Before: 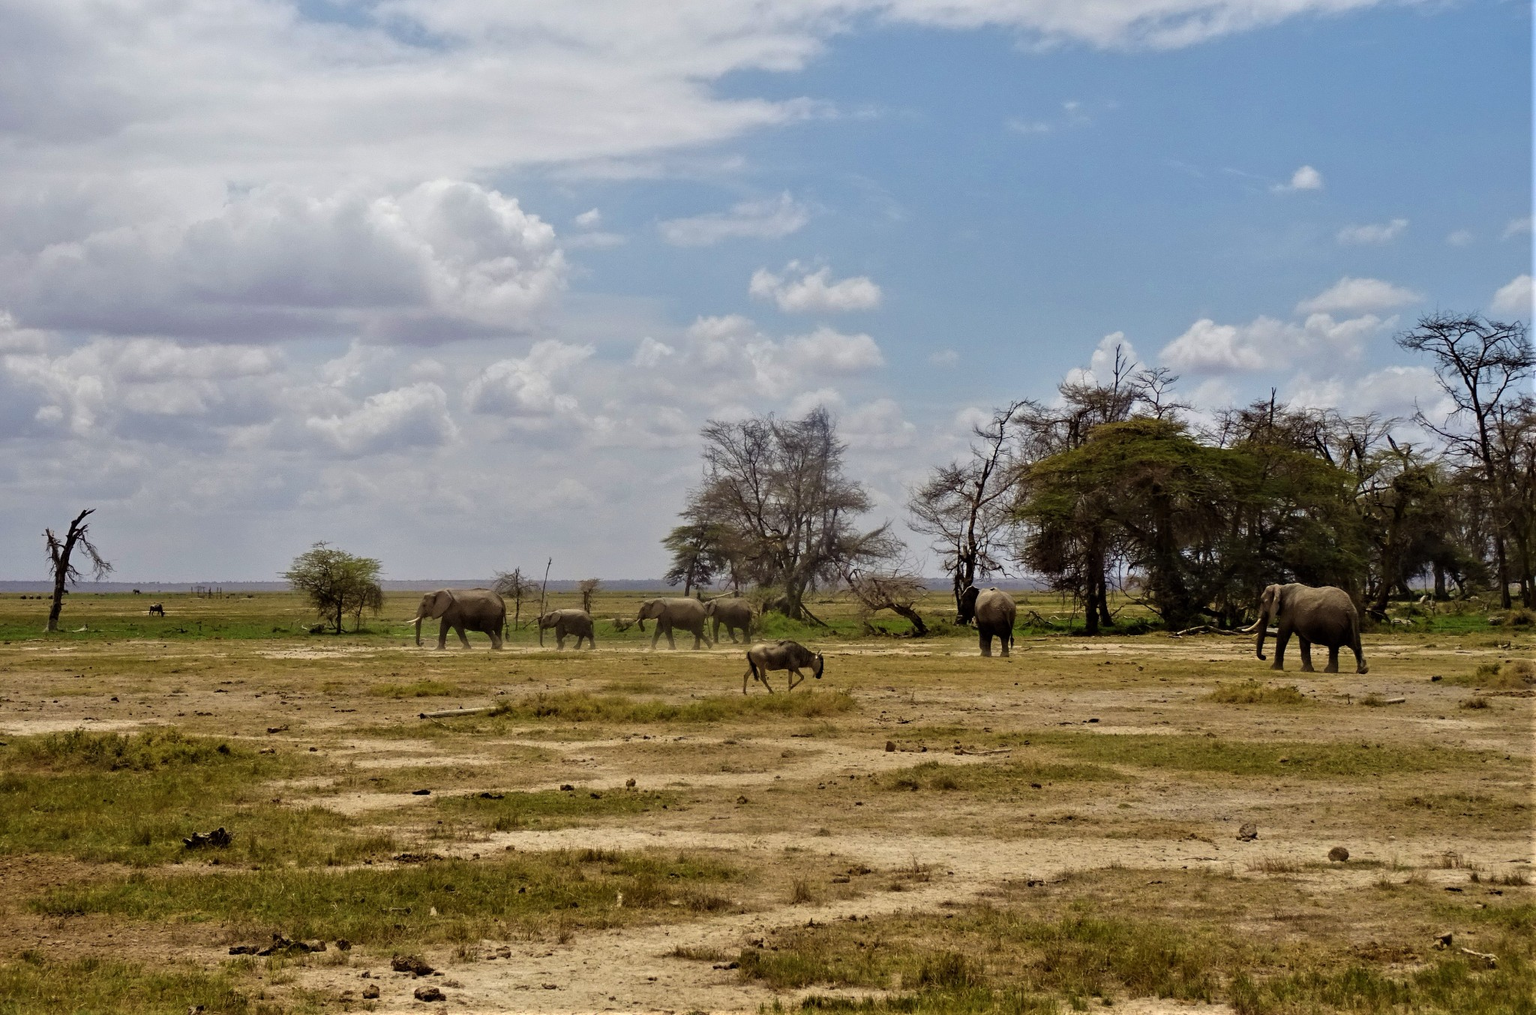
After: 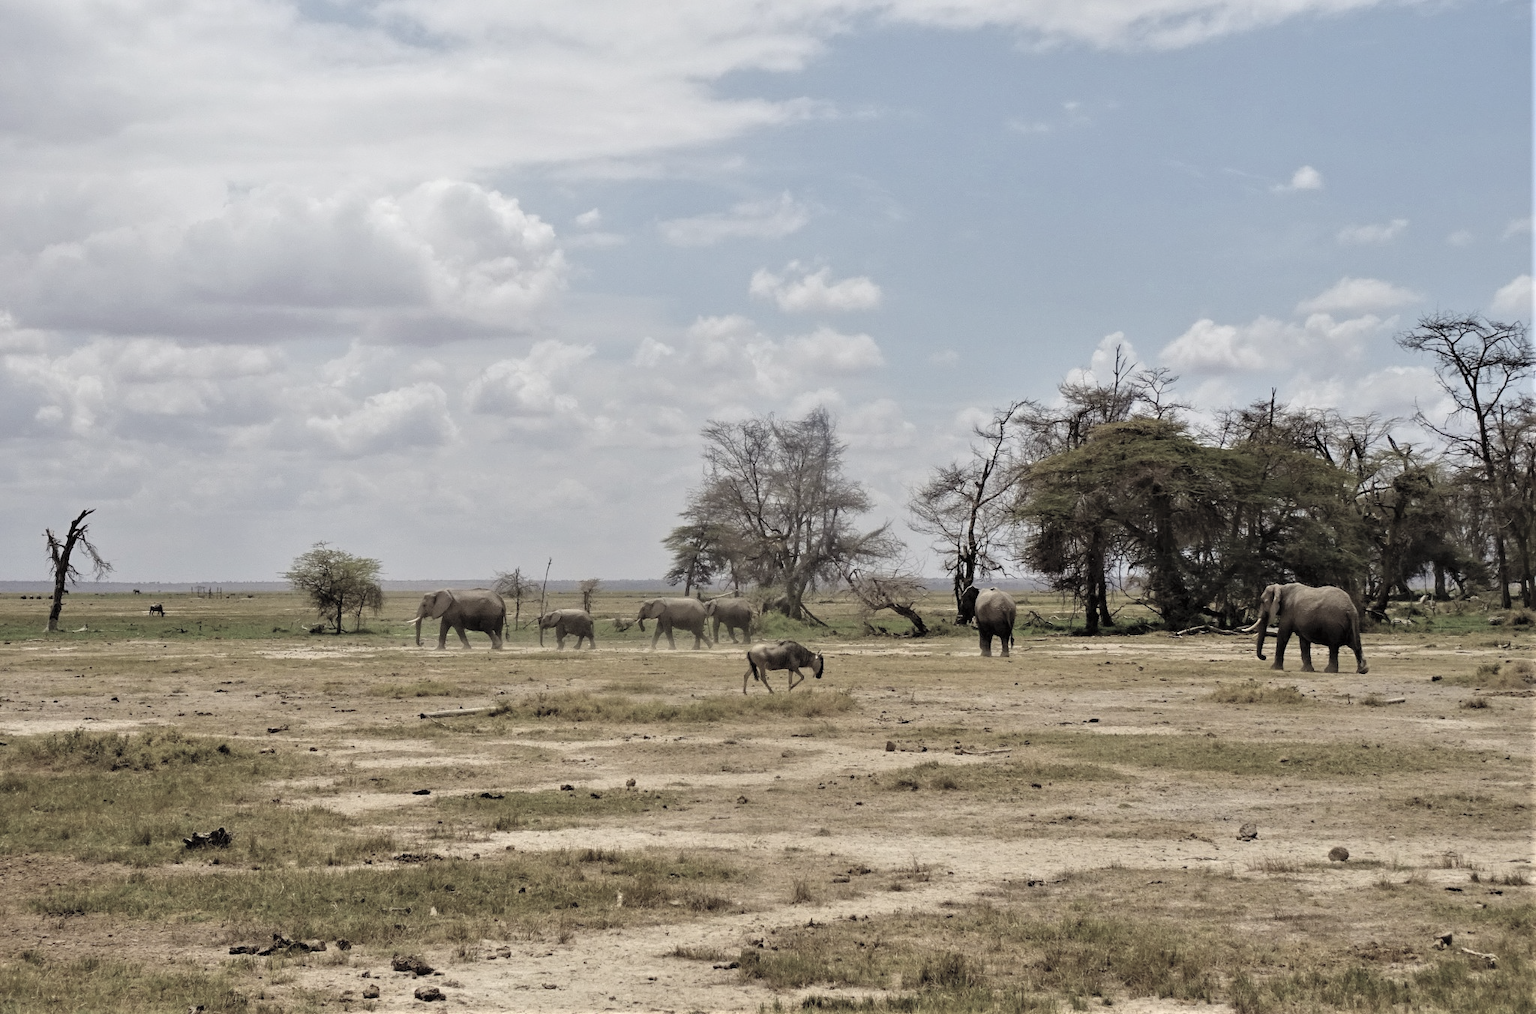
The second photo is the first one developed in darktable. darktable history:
contrast brightness saturation: brightness 0.18, saturation -0.503
